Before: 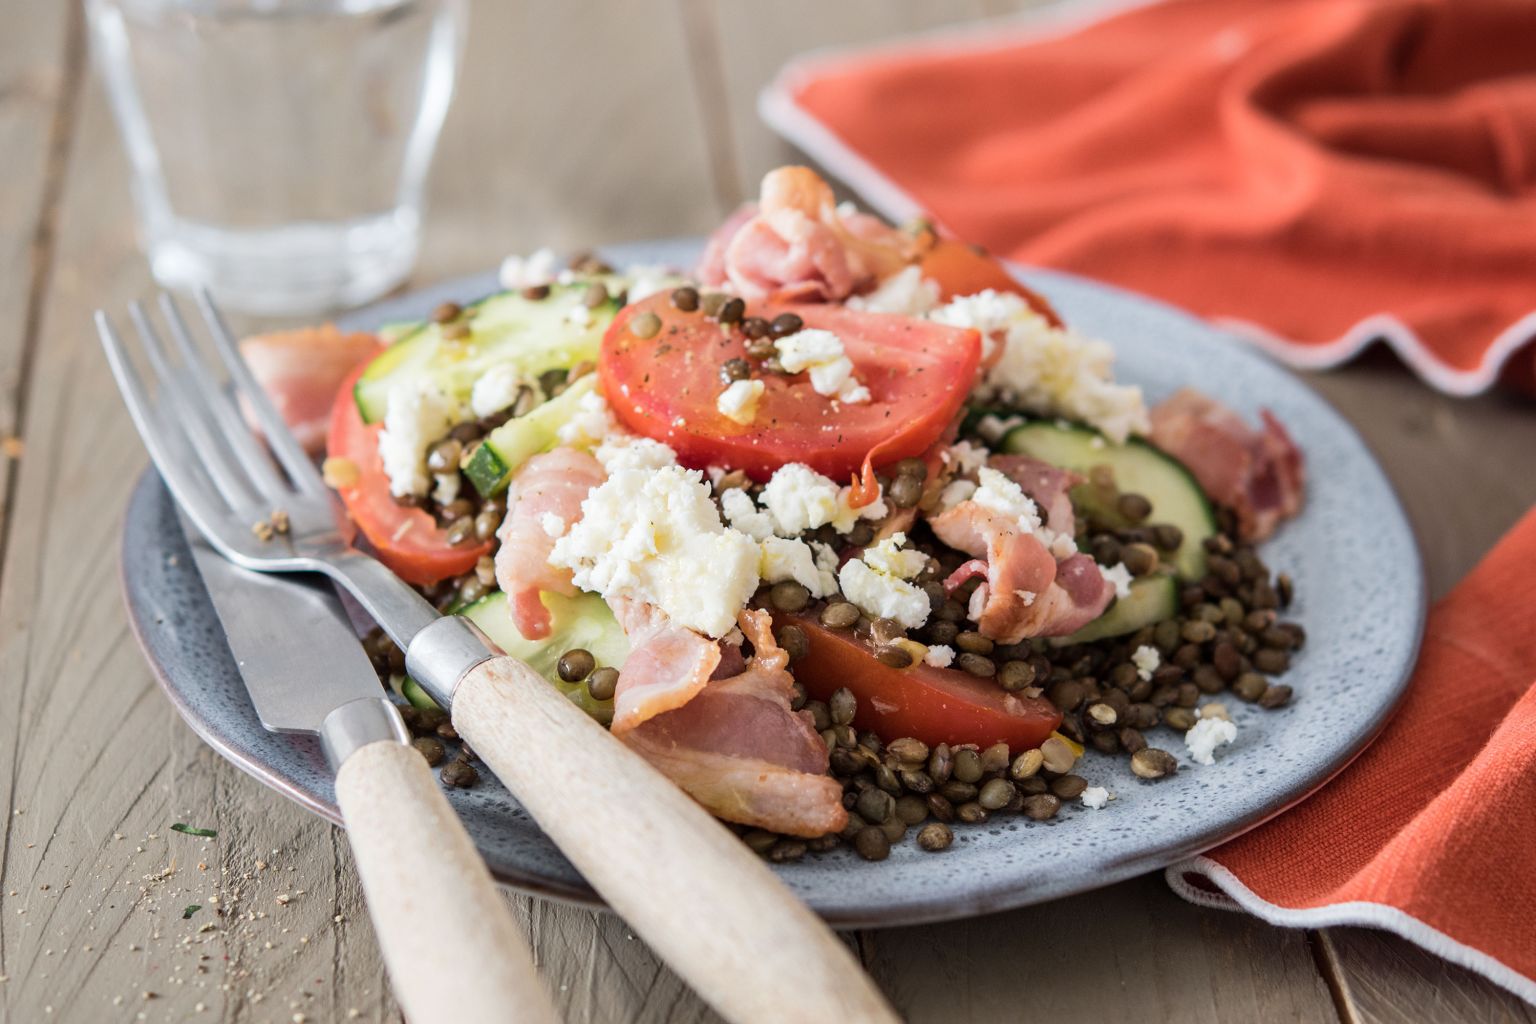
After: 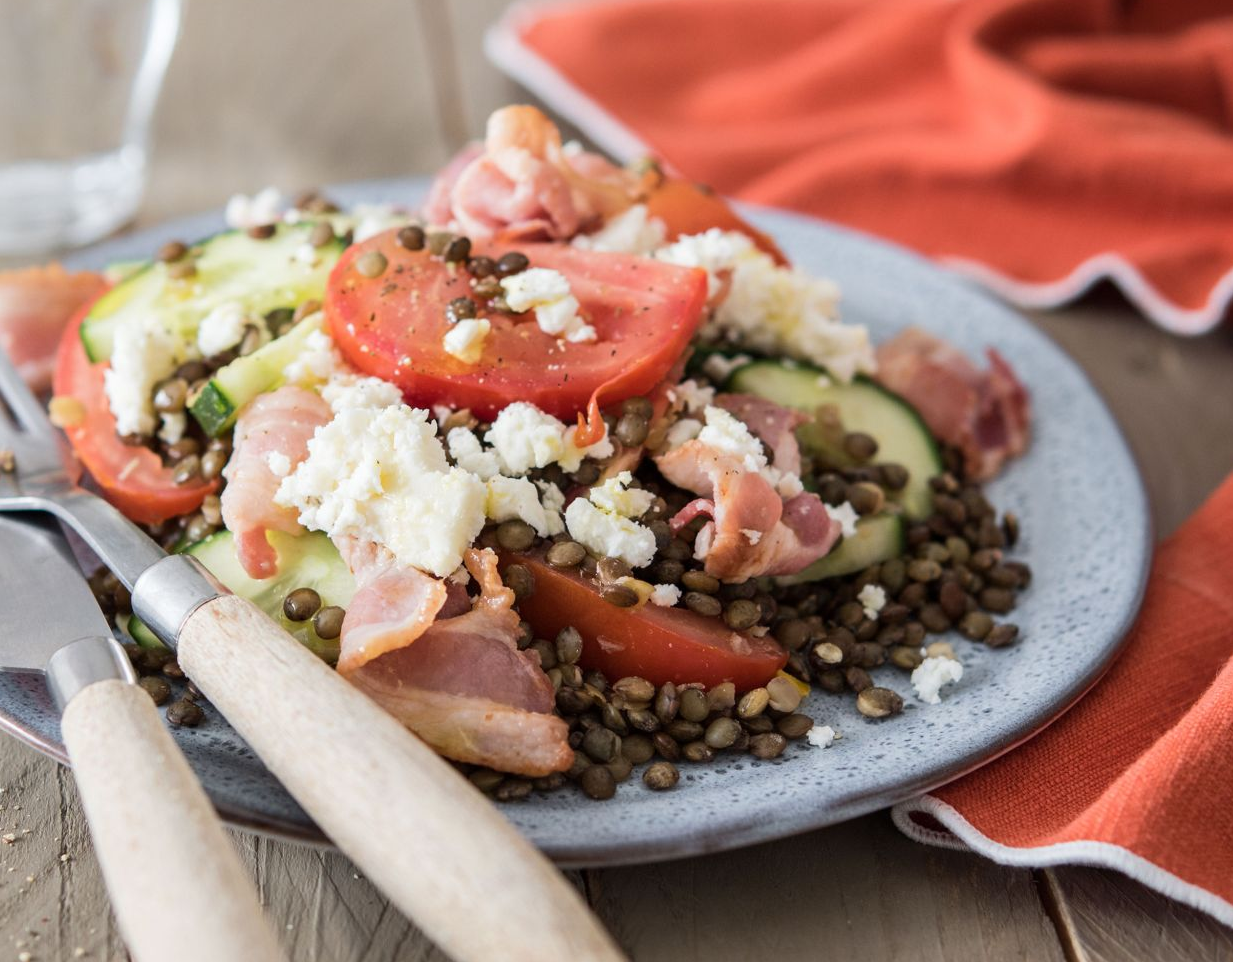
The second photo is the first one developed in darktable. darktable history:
crop and rotate: left 17.888%, top 5.998%, right 1.801%
